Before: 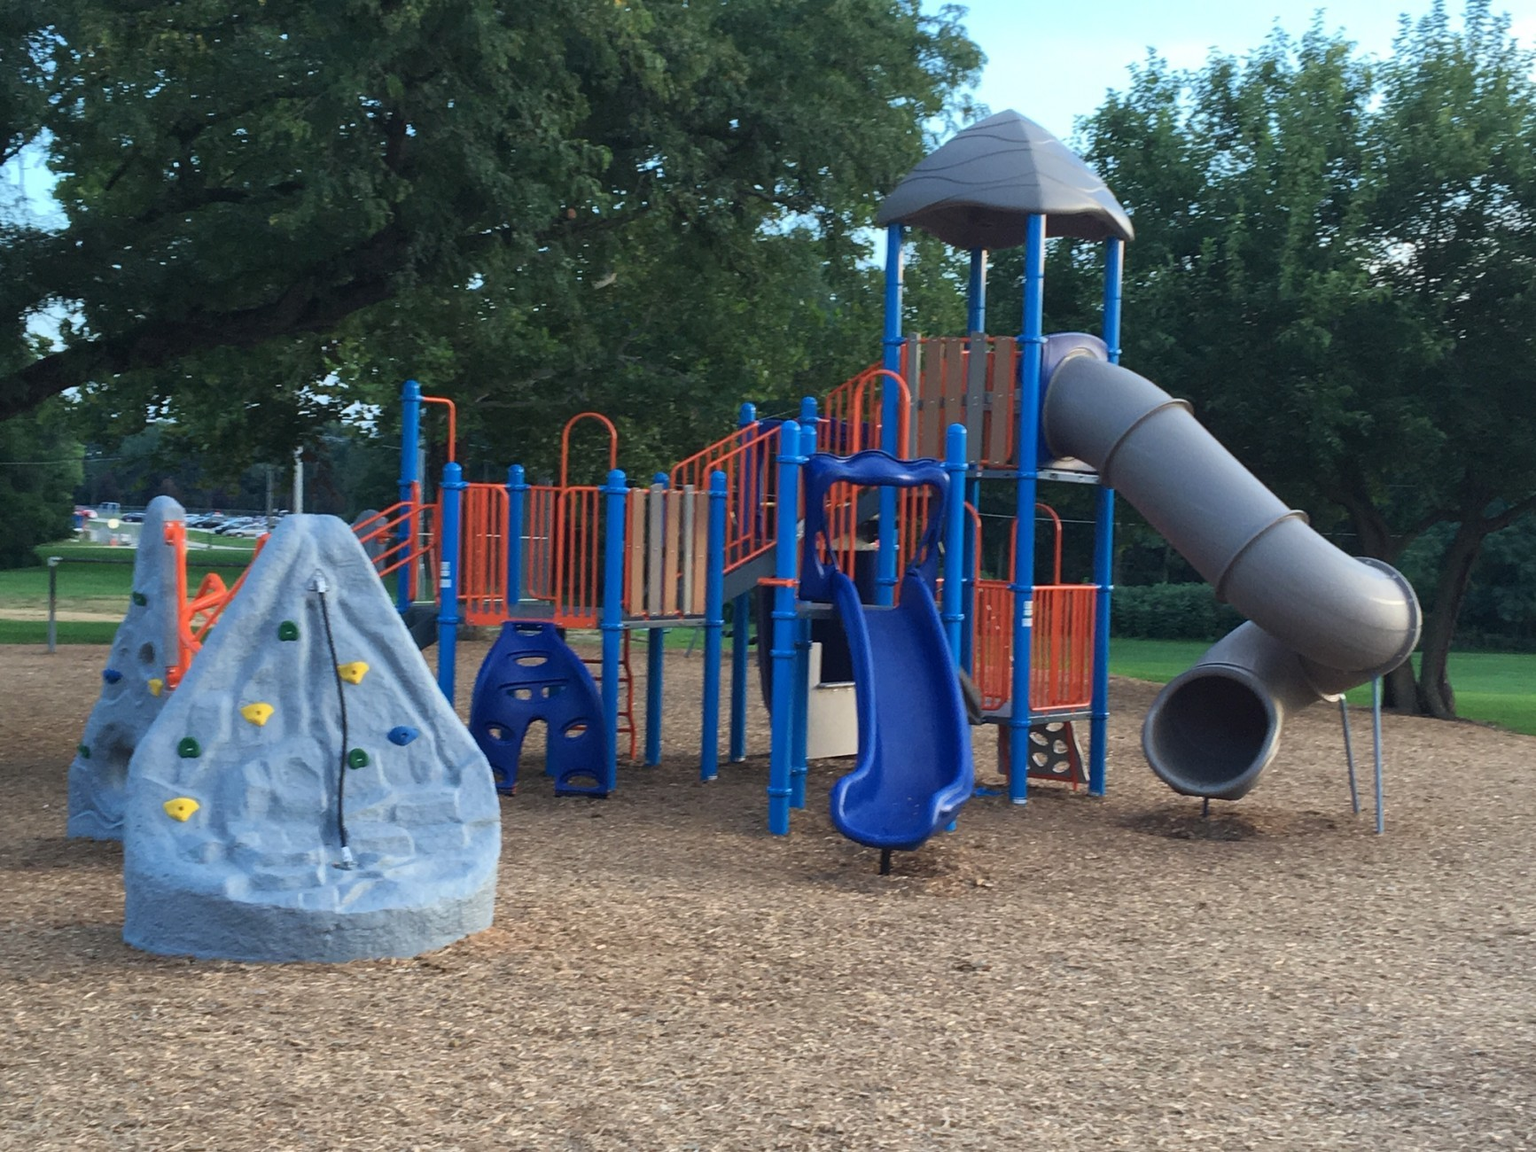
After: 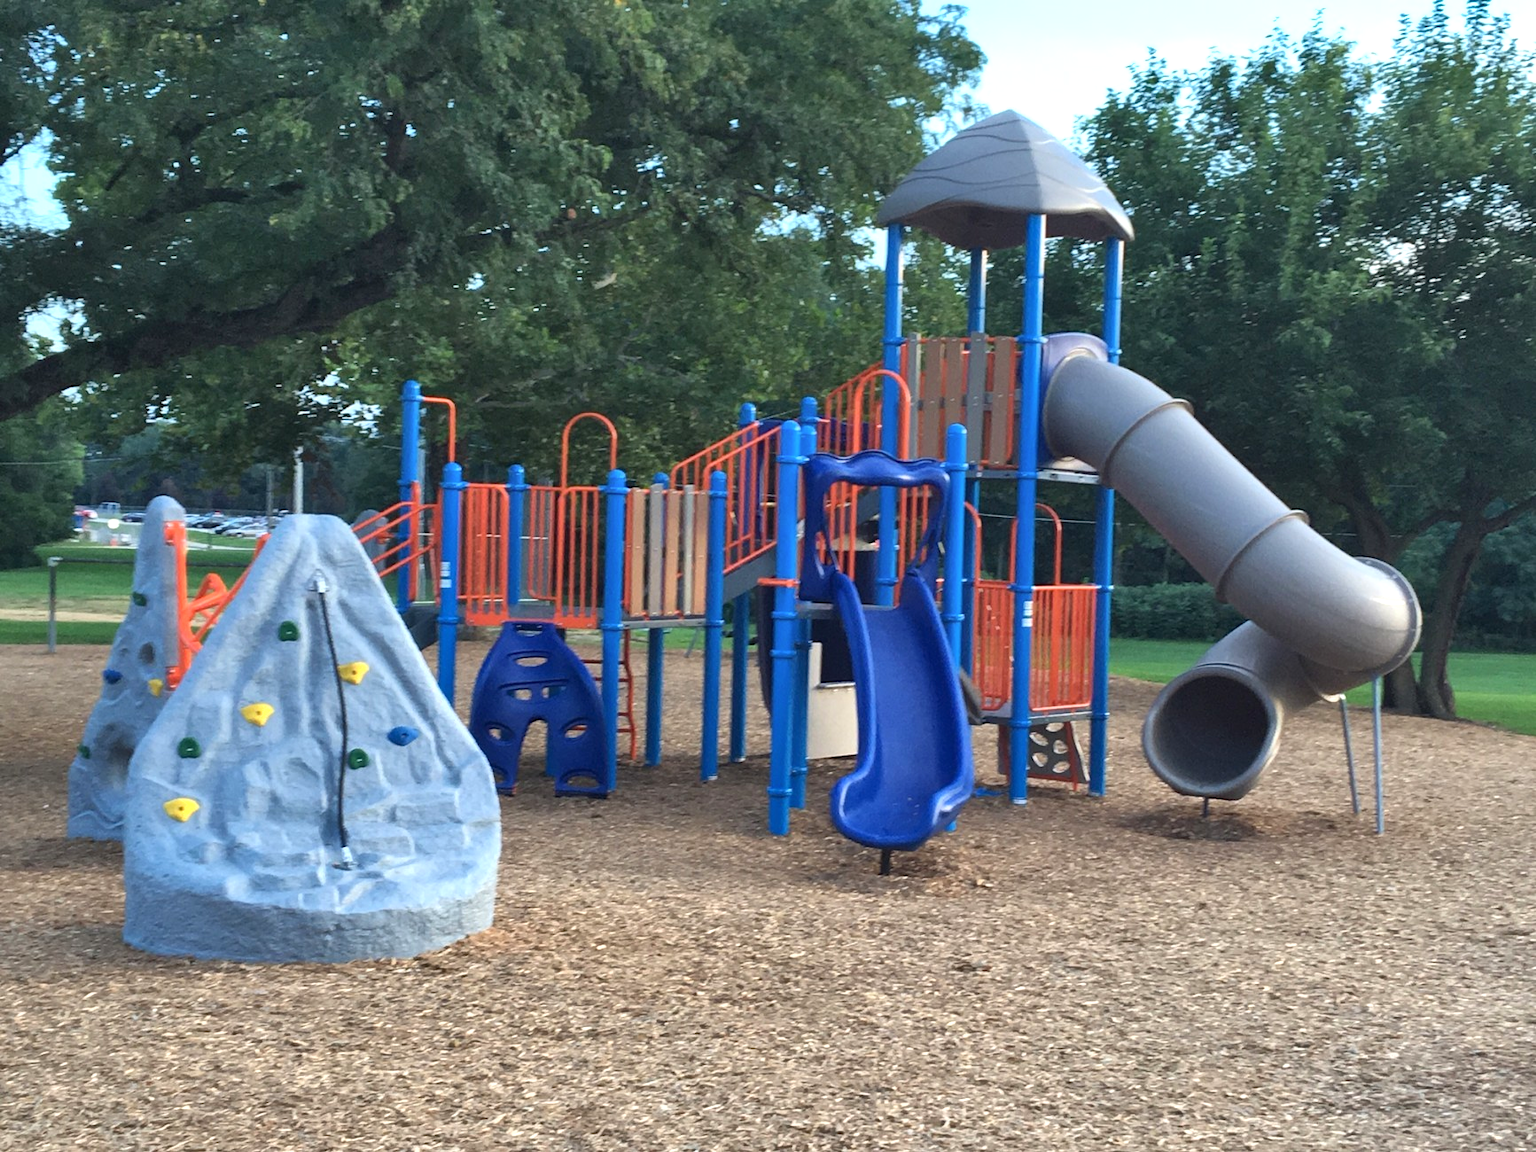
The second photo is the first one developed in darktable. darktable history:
shadows and highlights: low approximation 0.01, soften with gaussian
exposure: exposure 0.504 EV, compensate highlight preservation false
